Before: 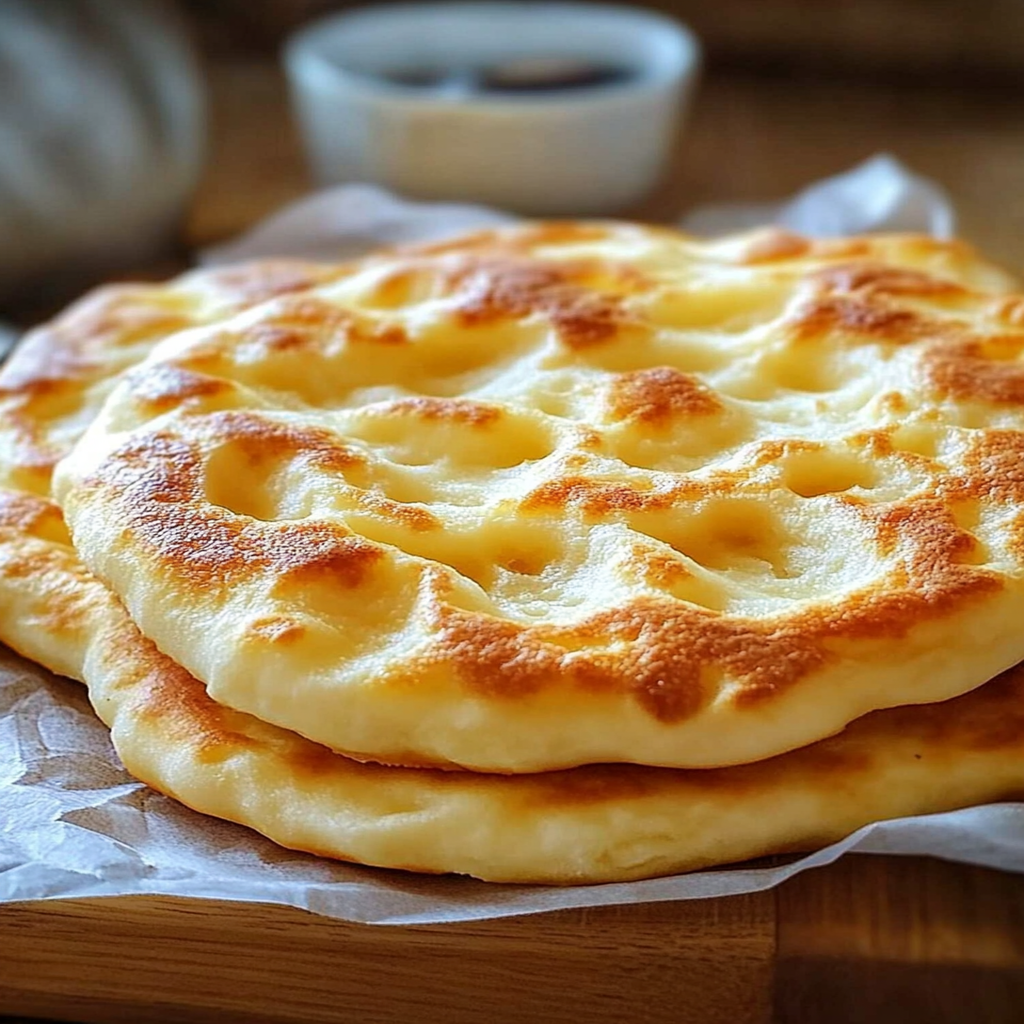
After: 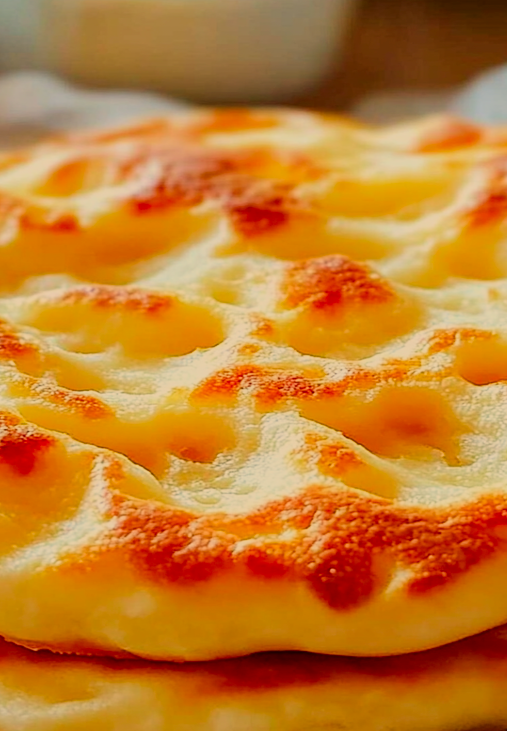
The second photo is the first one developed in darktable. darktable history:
crop: left 32.075%, top 10.976%, right 18.355%, bottom 17.596%
white balance: red 1.123, blue 0.83
filmic rgb: black relative exposure -7.65 EV, white relative exposure 4.56 EV, hardness 3.61
contrast brightness saturation: brightness -0.02, saturation 0.35
